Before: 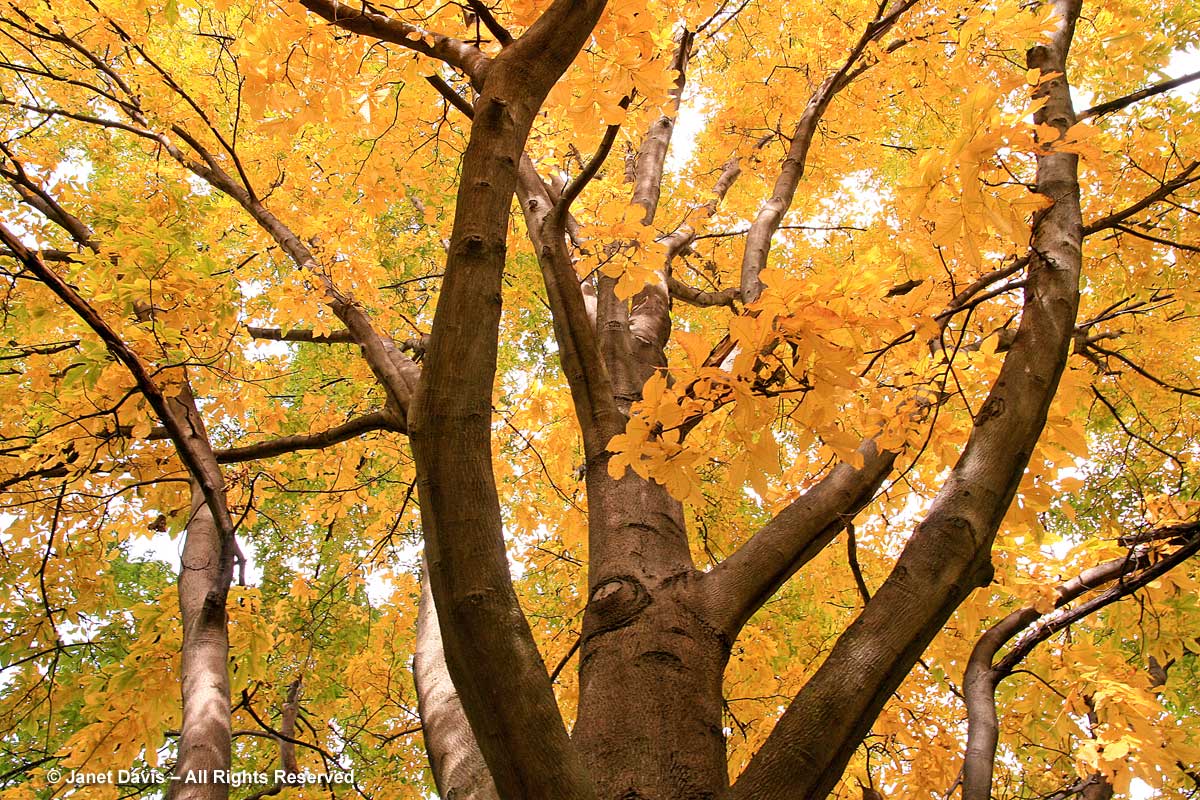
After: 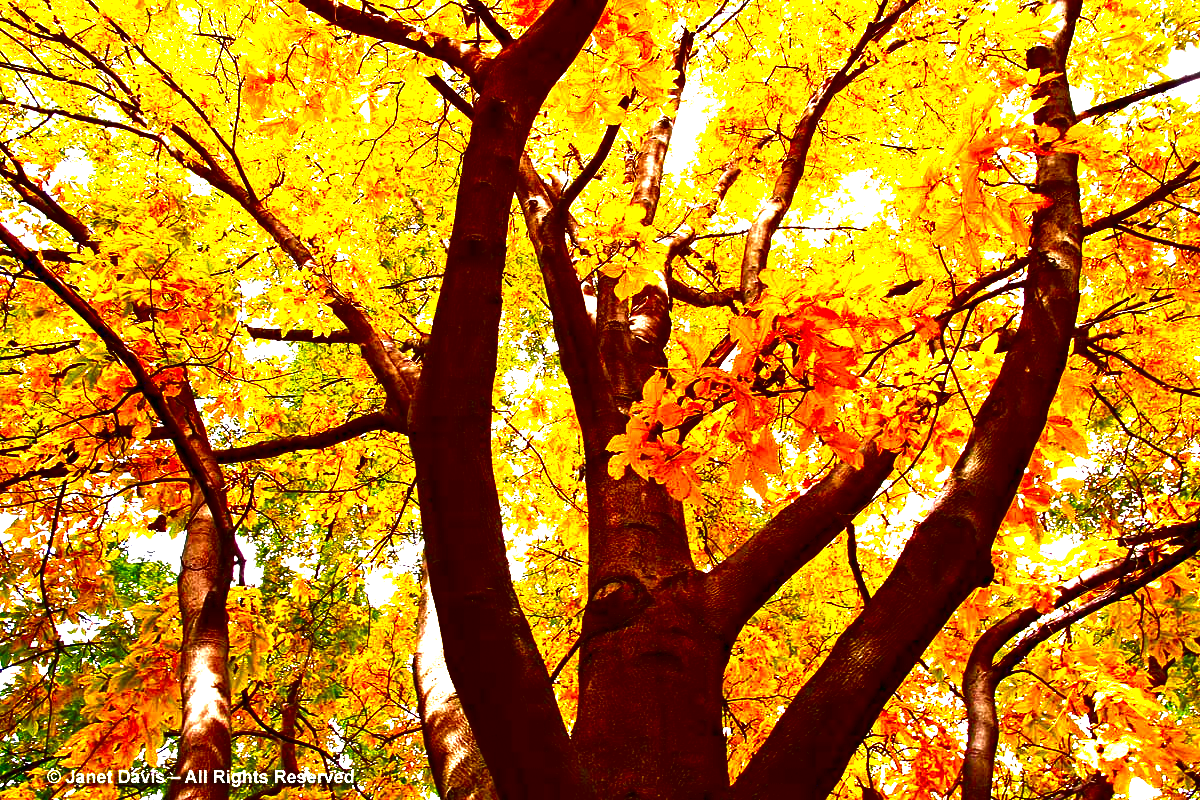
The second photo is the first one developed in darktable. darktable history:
exposure: black level correction 0, exposure 1.2 EV, compensate exposure bias true, compensate highlight preservation false
contrast brightness saturation: brightness -1, saturation 1
